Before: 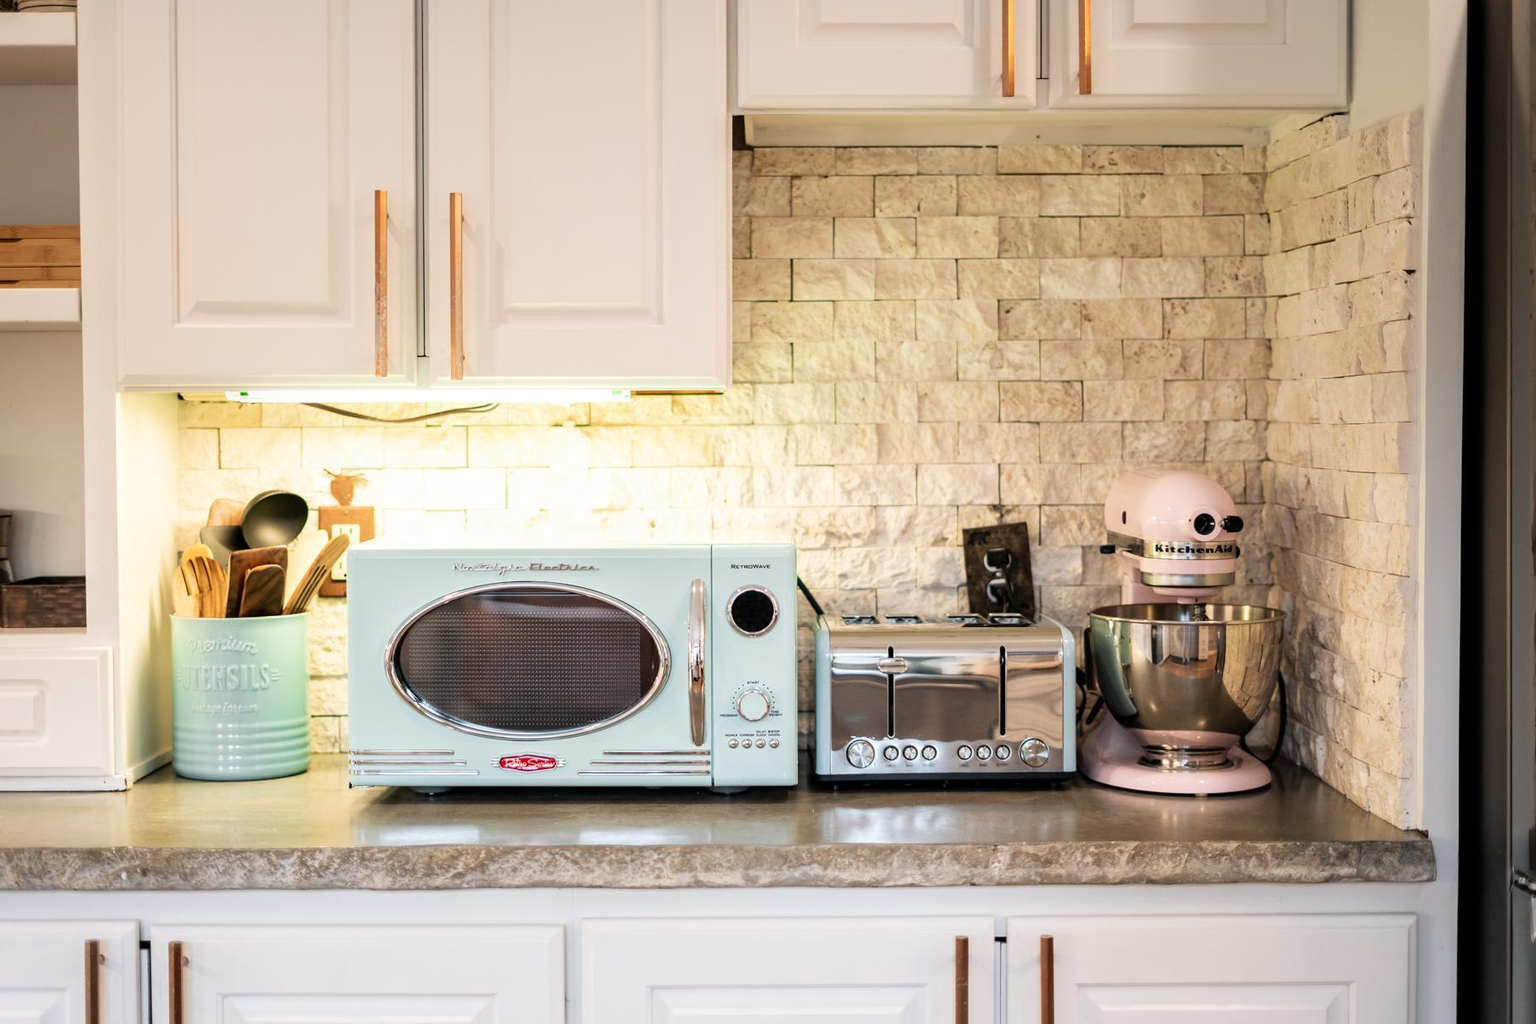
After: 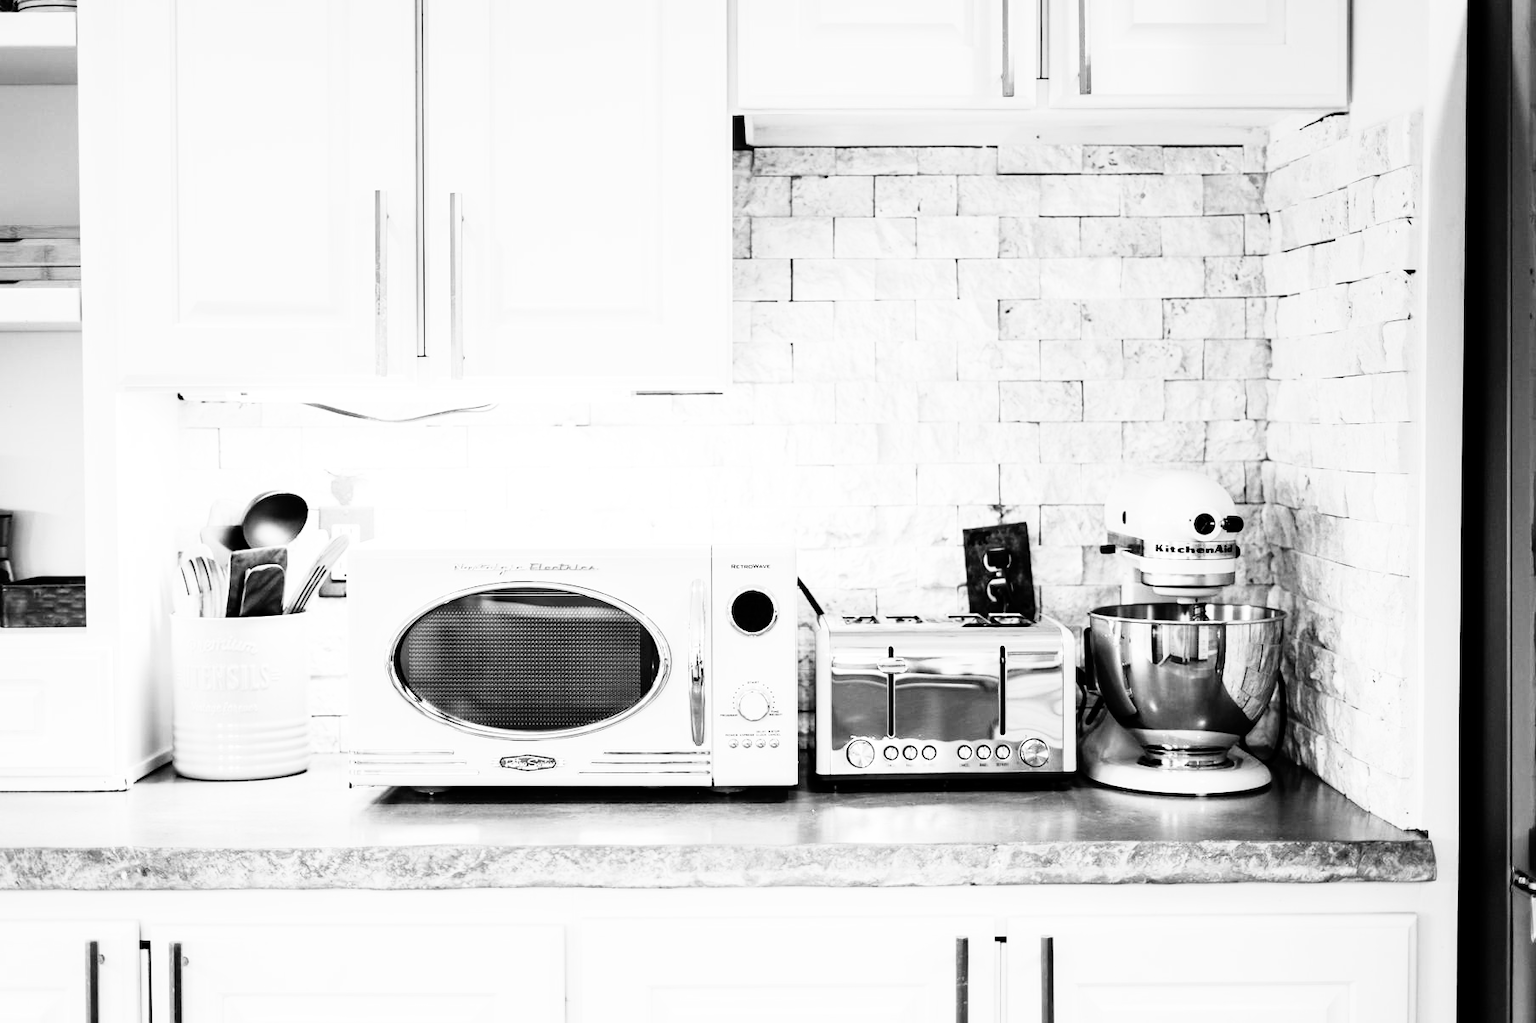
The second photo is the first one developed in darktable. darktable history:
rgb curve: curves: ch0 [(0, 0) (0.21, 0.15) (0.24, 0.21) (0.5, 0.75) (0.75, 0.96) (0.89, 0.99) (1, 1)]; ch1 [(0, 0.02) (0.21, 0.13) (0.25, 0.2) (0.5, 0.67) (0.75, 0.9) (0.89, 0.97) (1, 1)]; ch2 [(0, 0.02) (0.21, 0.13) (0.25, 0.2) (0.5, 0.67) (0.75, 0.9) (0.89, 0.97) (1, 1)], compensate middle gray true
monochrome: a 32, b 64, size 2.3, highlights 1
